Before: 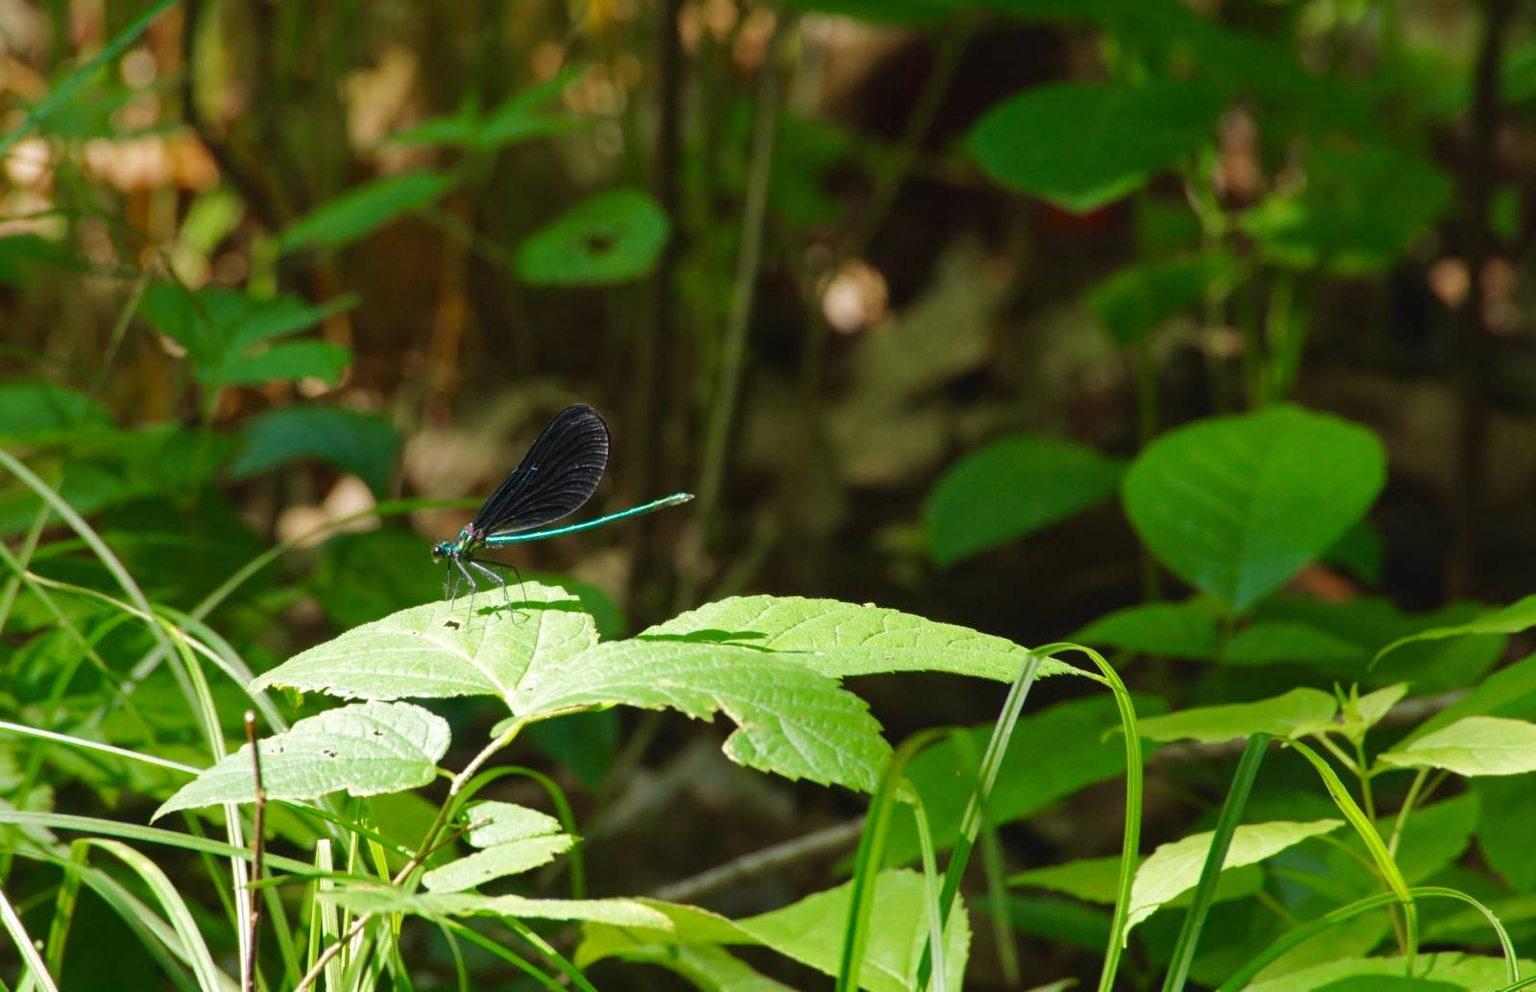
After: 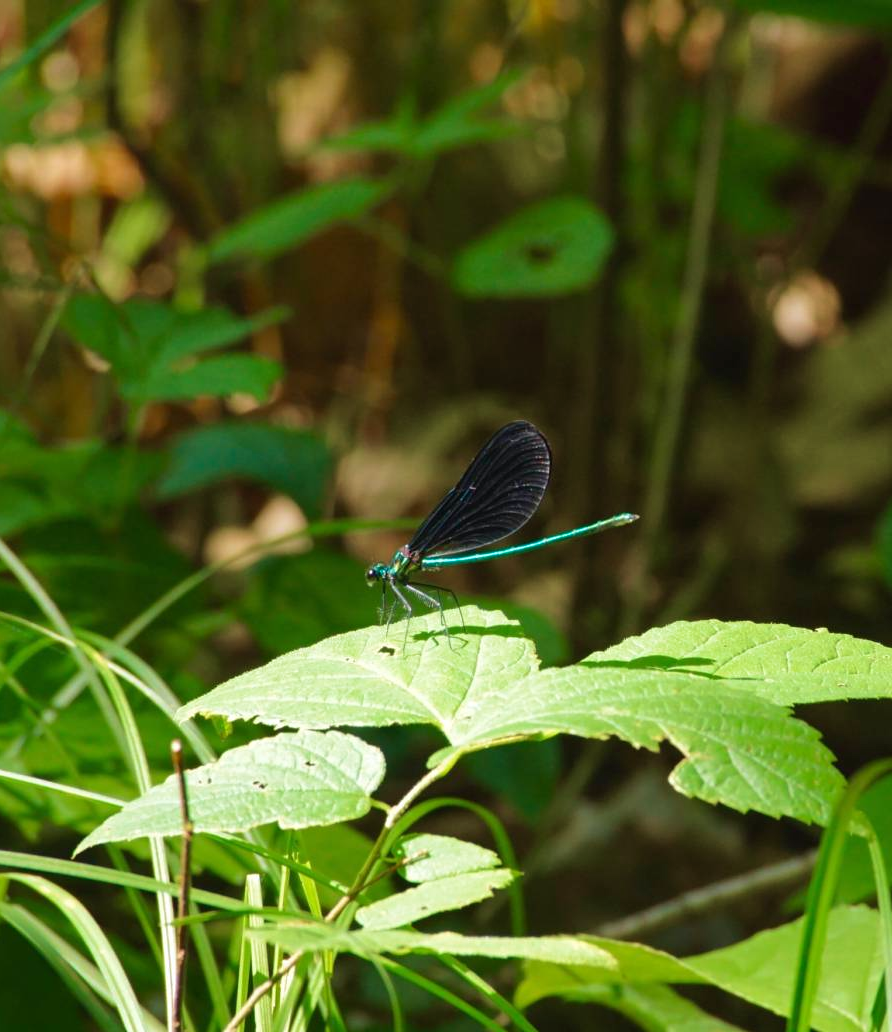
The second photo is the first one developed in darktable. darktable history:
velvia: on, module defaults
contrast equalizer: octaves 7, y [[0.5 ×4, 0.483, 0.43], [0.5 ×6], [0.5 ×6], [0 ×6], [0 ×6]], mix -0.311
crop: left 5.289%, right 38.902%
